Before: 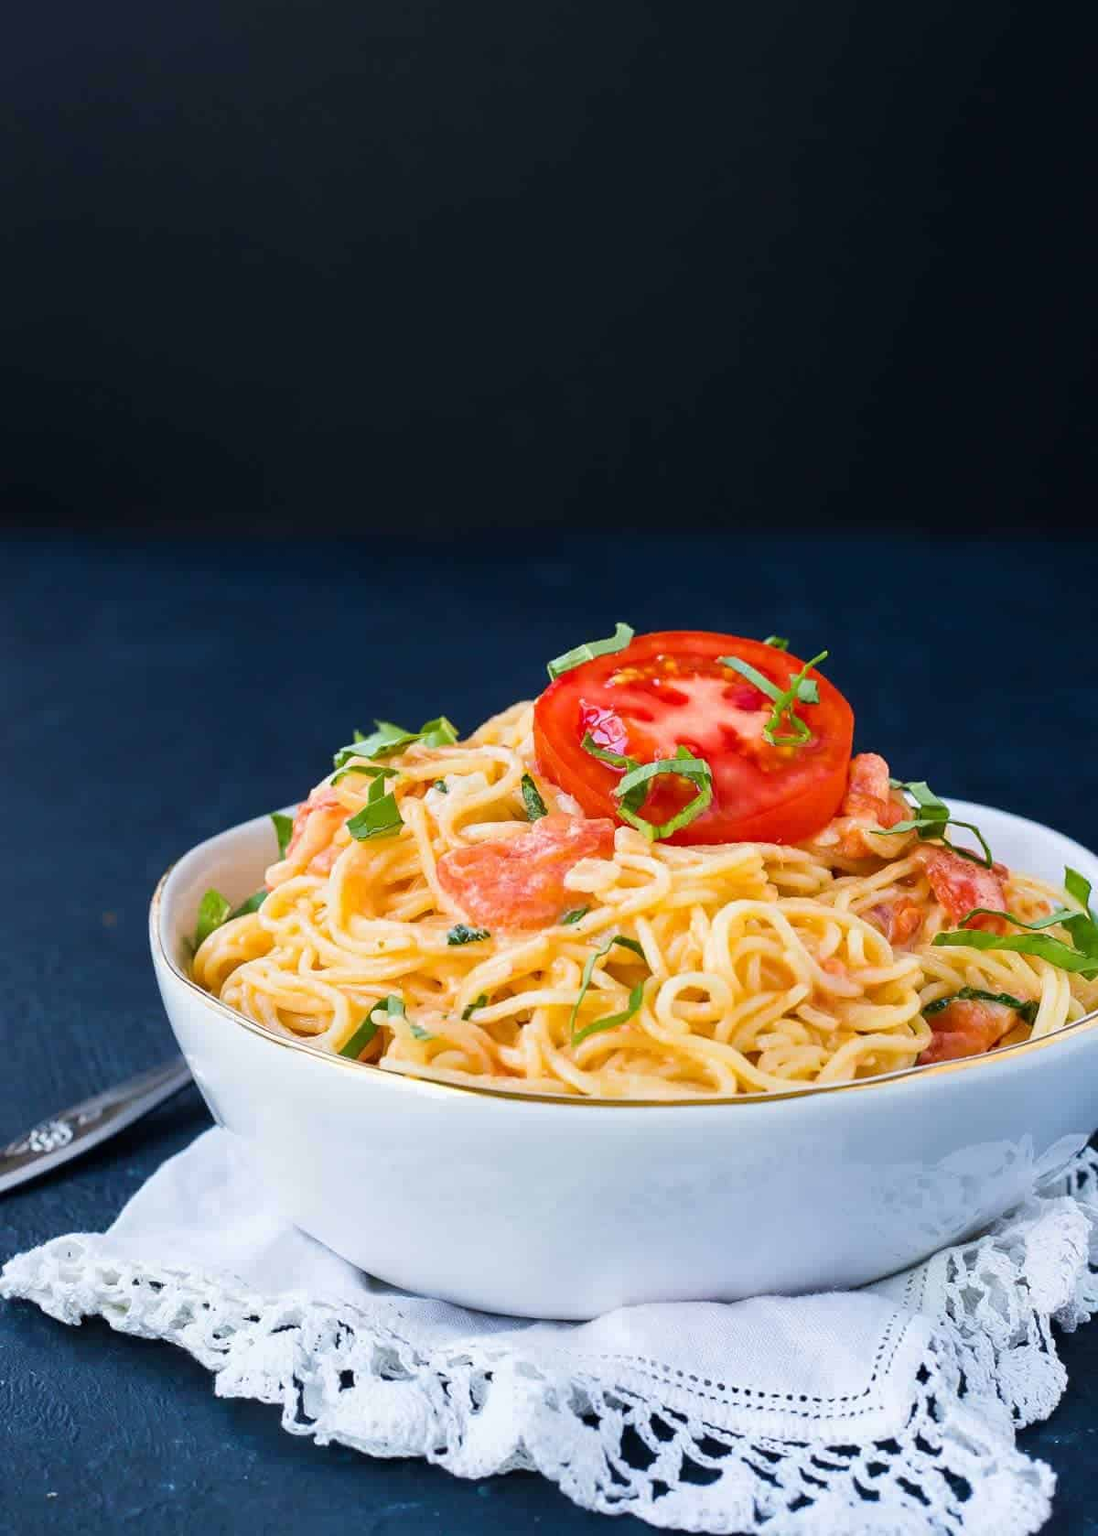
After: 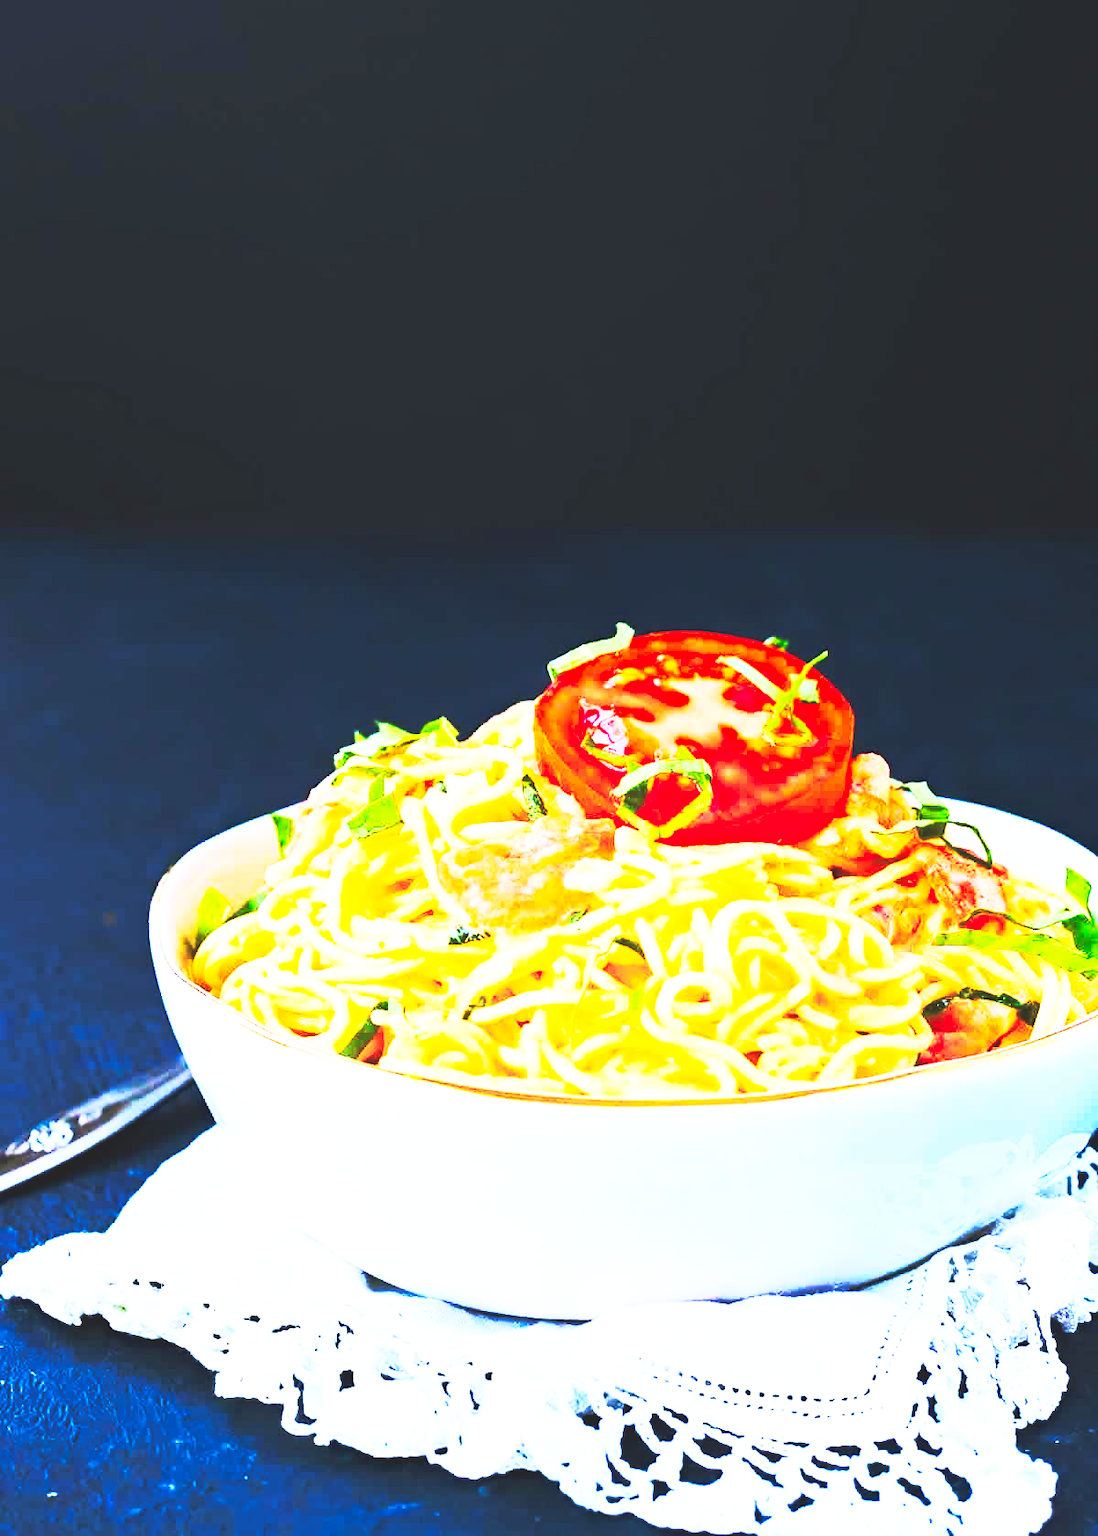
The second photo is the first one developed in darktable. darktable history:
contrast brightness saturation: contrast 0.2, brightness 0.16, saturation 0.22
haze removal: strength 0.29, distance 0.25, compatibility mode true, adaptive false
shadows and highlights: shadows 0, highlights 40
base curve: curves: ch0 [(0, 0.015) (0.085, 0.116) (0.134, 0.298) (0.19, 0.545) (0.296, 0.764) (0.599, 0.982) (1, 1)], preserve colors none
